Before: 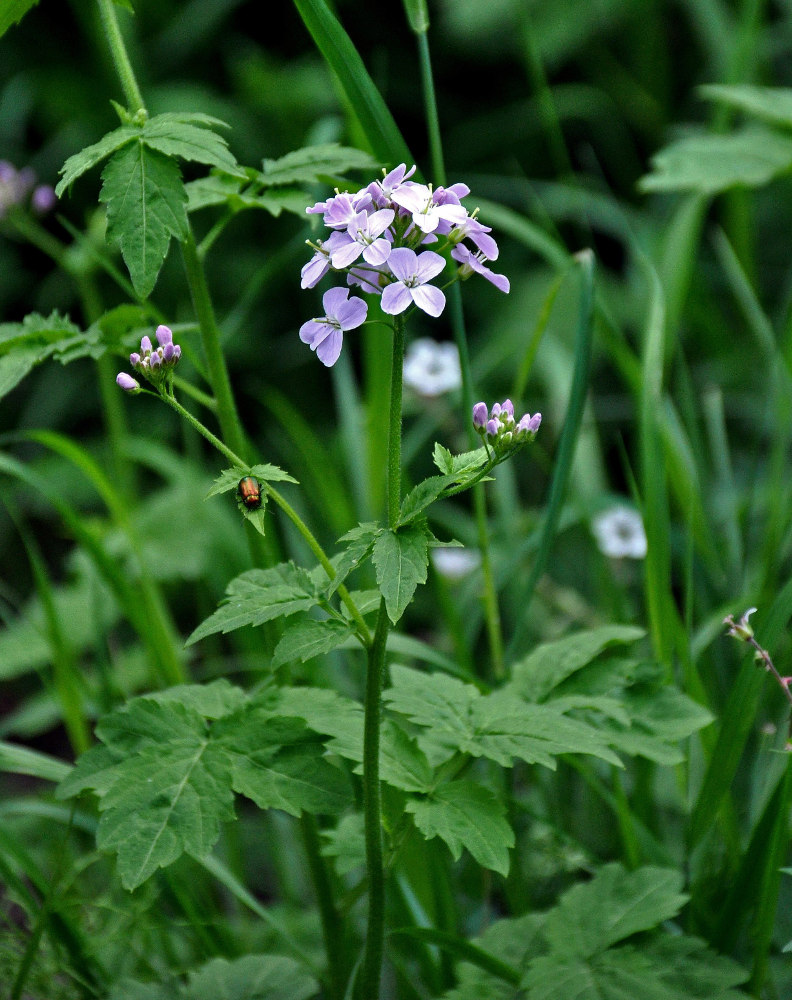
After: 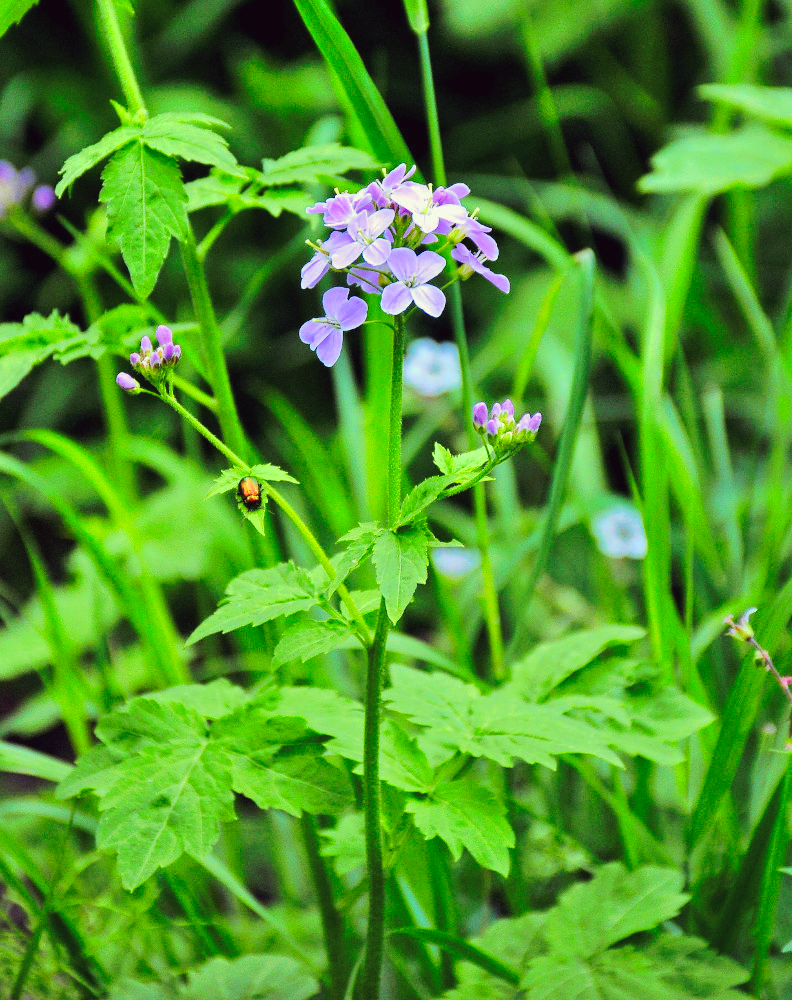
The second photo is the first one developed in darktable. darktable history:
tone curve: curves: ch0 [(0, 0) (0.003, 0.021) (0.011, 0.033) (0.025, 0.059) (0.044, 0.097) (0.069, 0.141) (0.1, 0.186) (0.136, 0.237) (0.177, 0.298) (0.224, 0.378) (0.277, 0.47) (0.335, 0.542) (0.399, 0.605) (0.468, 0.678) (0.543, 0.724) (0.623, 0.787) (0.709, 0.829) (0.801, 0.875) (0.898, 0.912) (1, 1)], preserve colors none
color look up table: target L [102.35, 103.31, 100.69, 91.78, 100.61, 90.05, 74.54, 71.54, 82.57, 59.12, 48.63, 18.31, 201.55, 100.44, 77.34, 71.63, 65.57, 47.57, 71.32, 39.4, 42.11, 50.74, 30.29, 37.76, 21.11, 17.36, 56.91, 57.68, 48.16, 49.02, 48.87, 39.08, 49.3, 32.73, 40.36, 34.52, 43.64, 38.05, 26.03, 21.47, 11.46, 2.052, 94.62, 56.86, 72.64, 55.4, 49.44, 31.04, 26.34], target a [-5.715, -15.32, -35.7, -115.54, -34.42, -141.98, -57.28, -92.96, -124.97, -11.56, -64.61, -22.7, 0, -19.05, 40.15, 26.53, 47.28, 68.62, 25.58, 73.81, 80.99, 59.87, 10.64, 71.31, 33.25, 31.78, 81.82, 93.1, 19.46, 103.44, 103.3, 10.81, 73.79, 68.34, 4.611, 54.02, 86.41, 85.13, 42.48, 52.89, 27.61, 6.745, -72.67, -29.86, -67.24, -26.92, -13.05, 11.77, -17.15], target b [48.9, 132.46, 103.74, 16.5, 129.12, 113.2, 44.62, 40.19, 97.56, 68.71, 53.51, 22.36, -0.001, 118.99, 16.05, 87.85, 42.57, 45.51, 76.71, 55.87, 10.12, 62.64, 18.97, 31.67, 1.524, 25.94, -34.17, -76.41, -93, -88.9, -90.15, -108.29, -13.89, -117.7, -27.41, -84.97, -24.72, -107.46, -129.23, -136.66, -26.95, -4.64, -12.1, -79.71, -50.56, -44.93, -90.08, -84.22, -5.875], num patches 49
